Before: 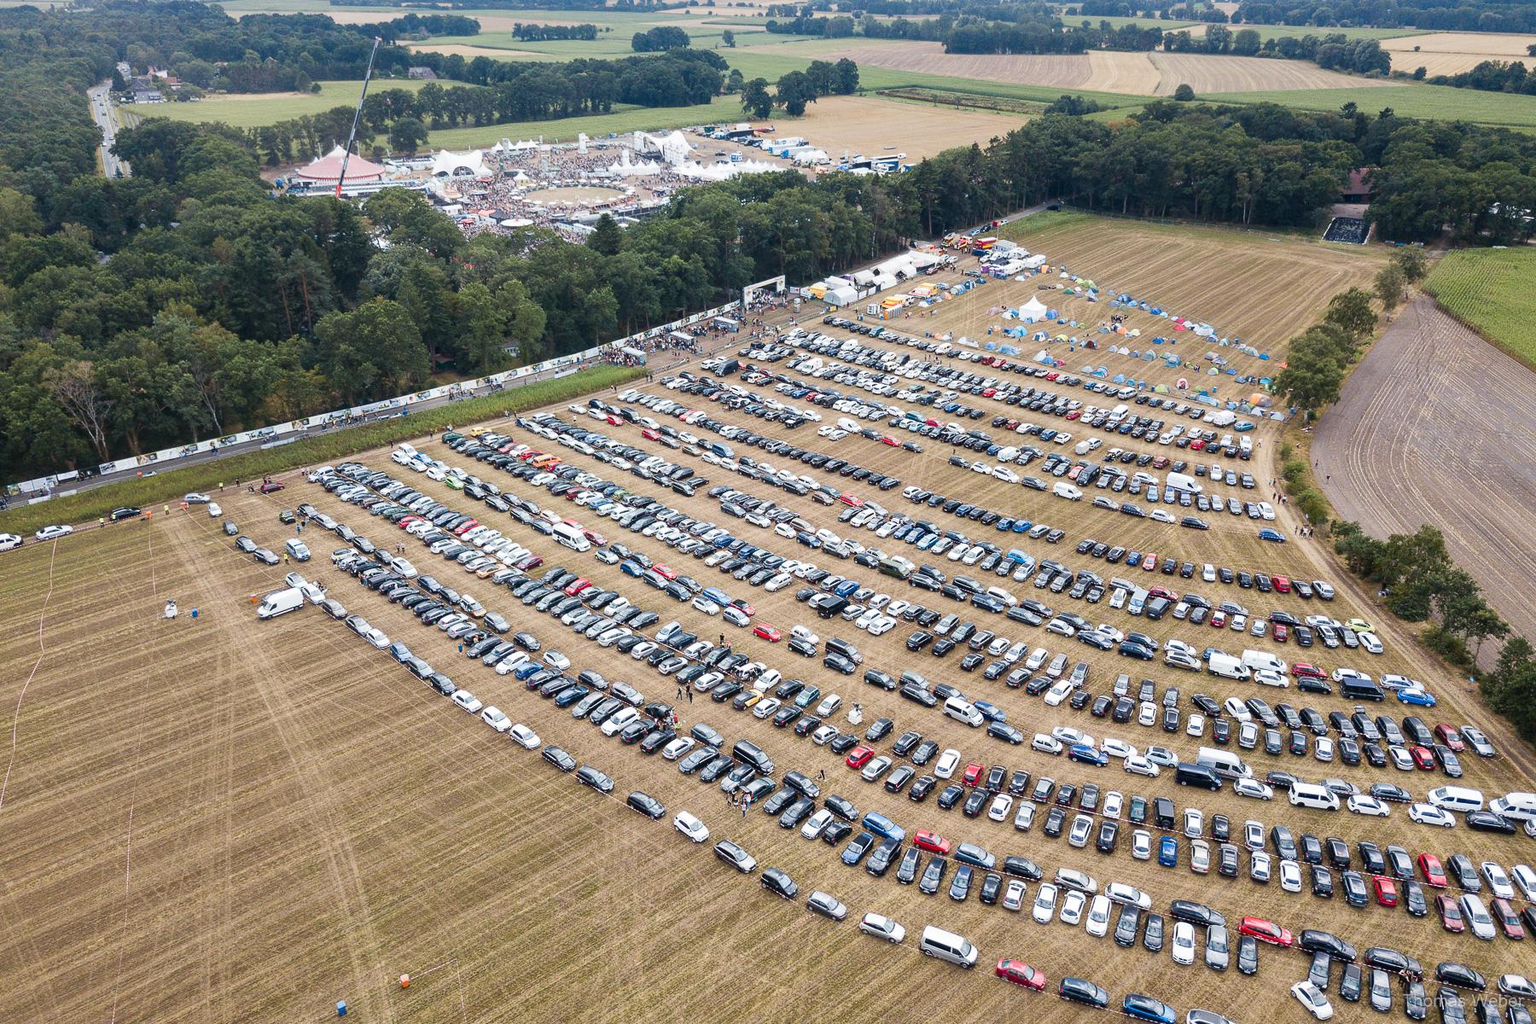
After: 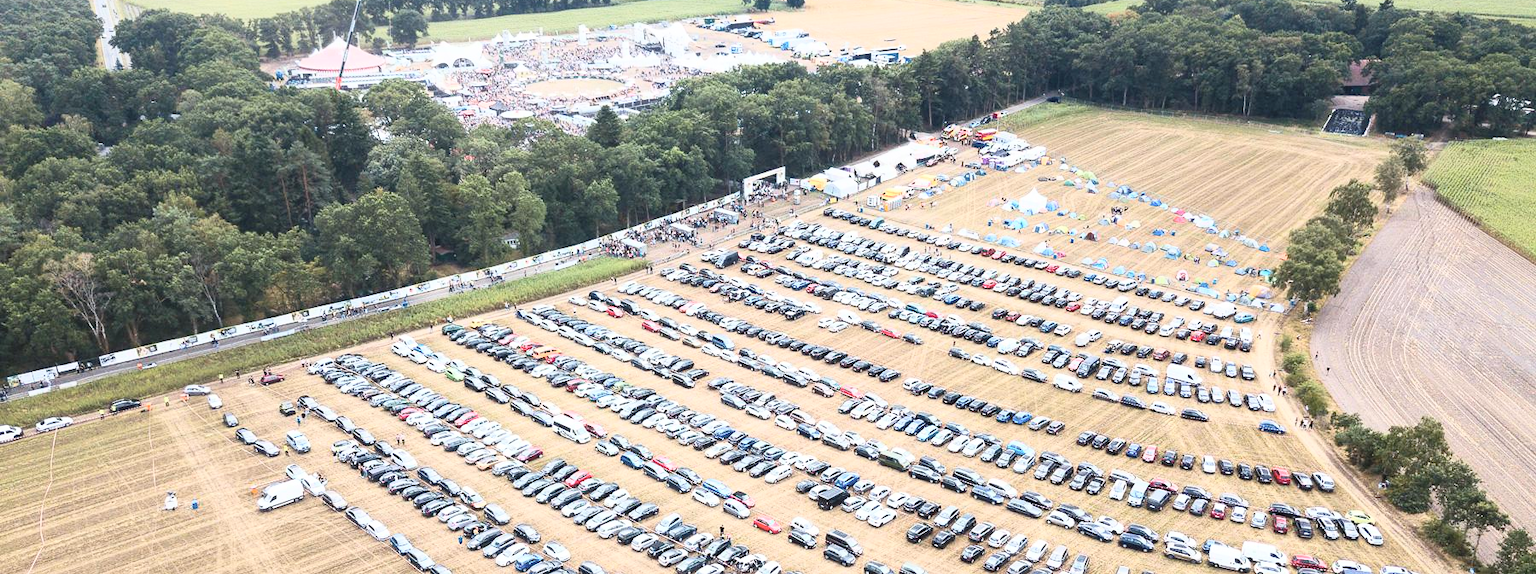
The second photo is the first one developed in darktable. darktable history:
crop and rotate: top 10.624%, bottom 33.231%
contrast brightness saturation: contrast 0.376, brightness 0.544
